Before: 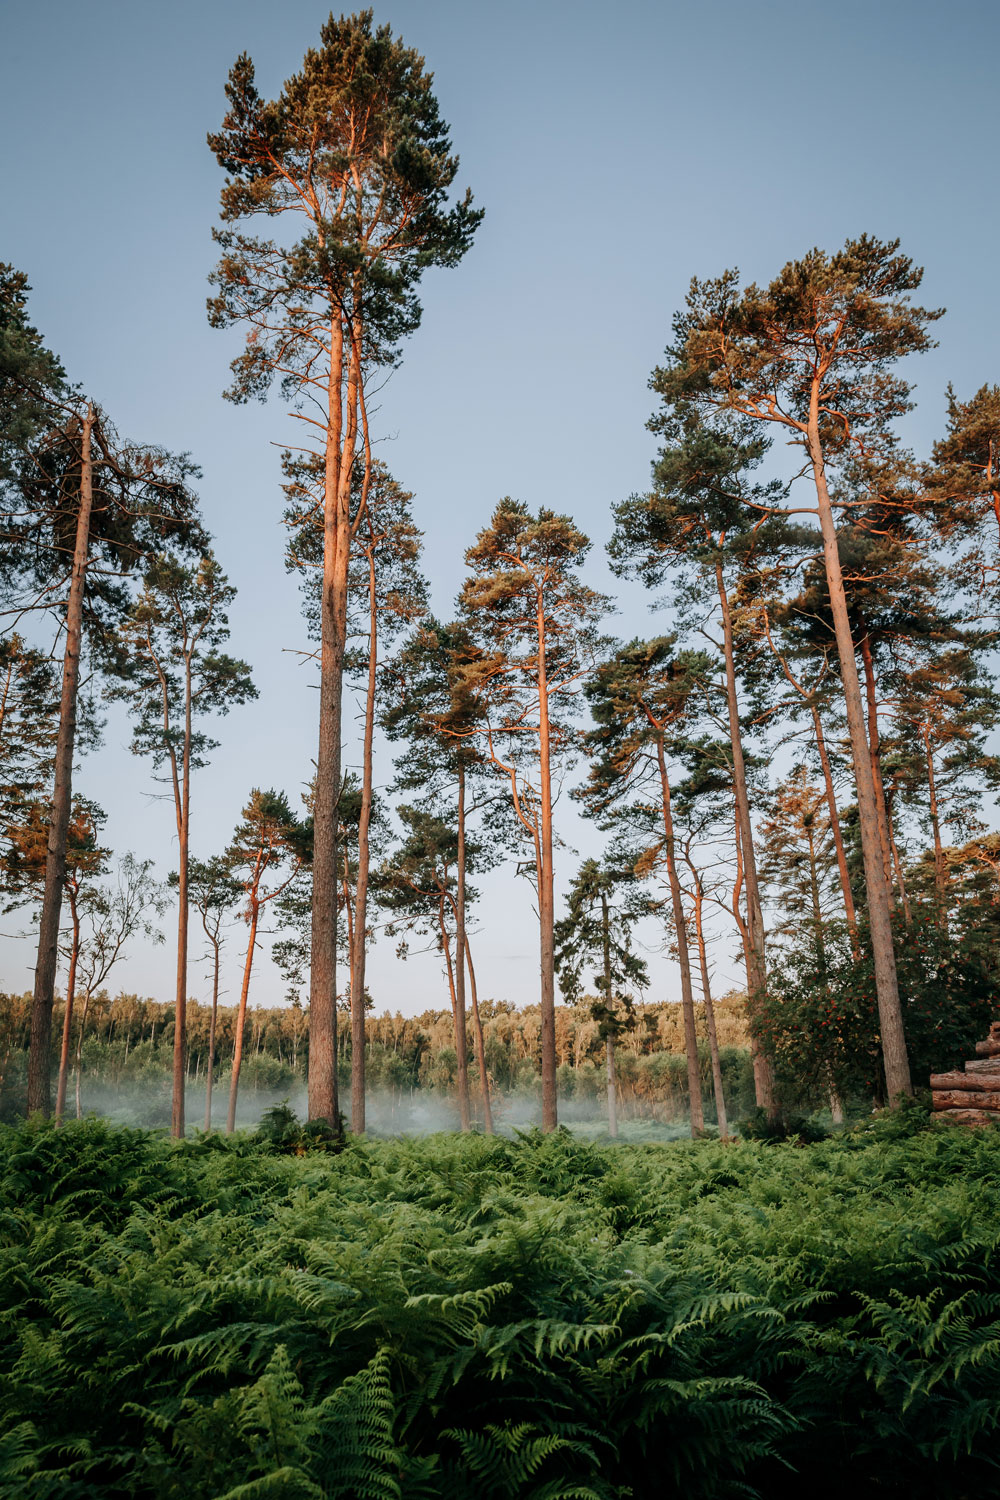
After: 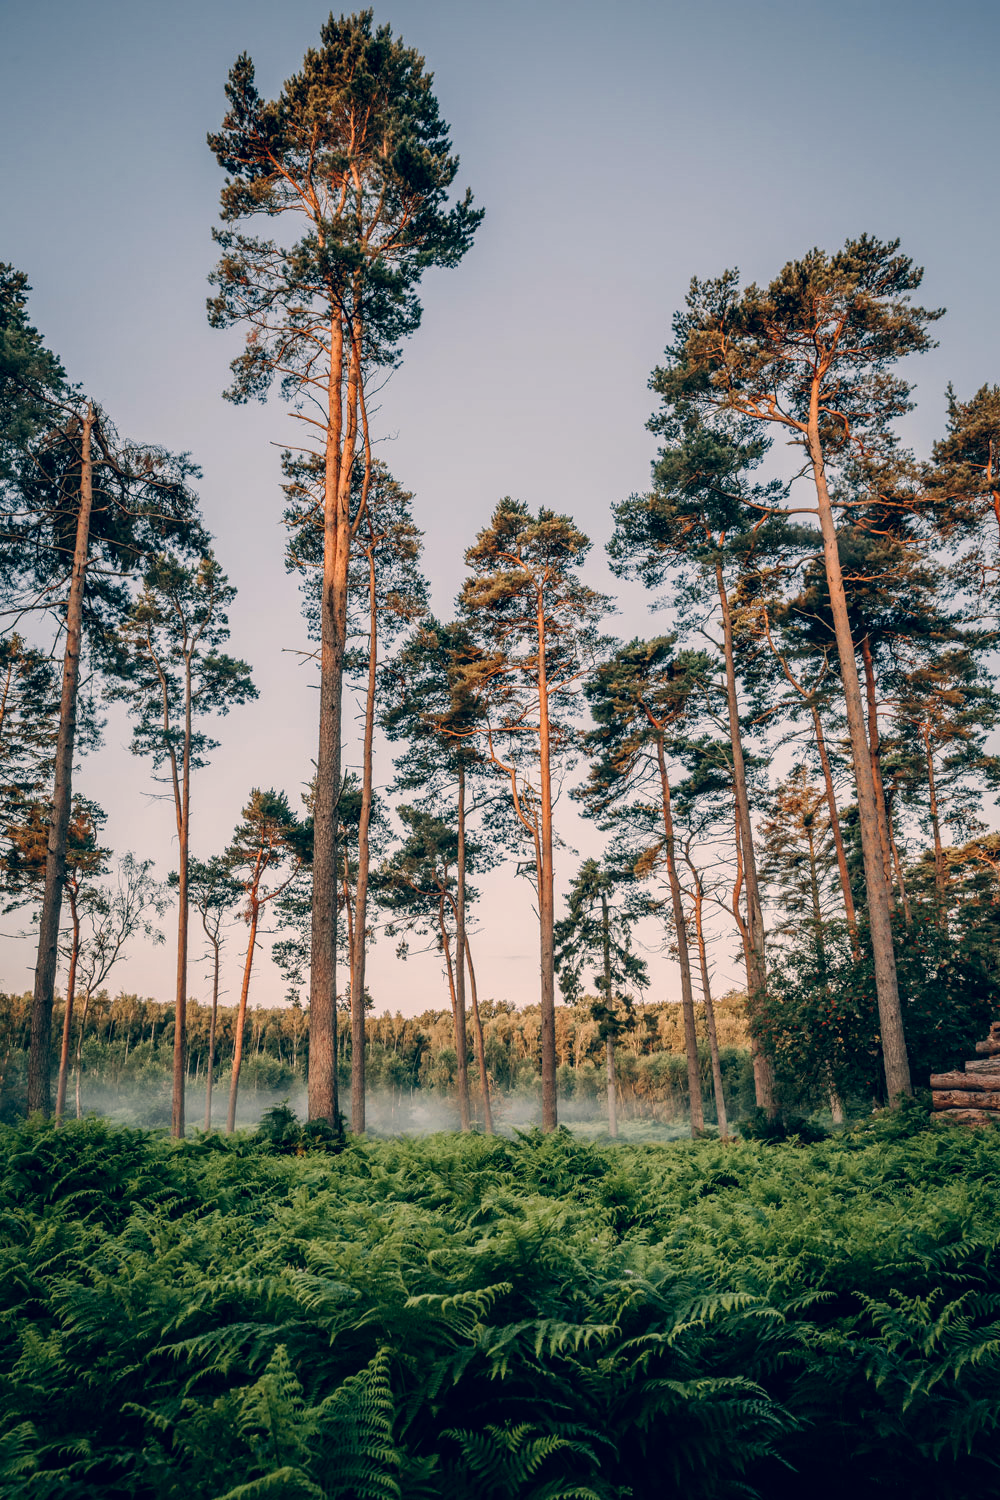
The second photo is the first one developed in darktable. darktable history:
color correction: highlights a* 10.33, highlights b* 14.36, shadows a* -10.12, shadows b* -14.85
local contrast: on, module defaults
